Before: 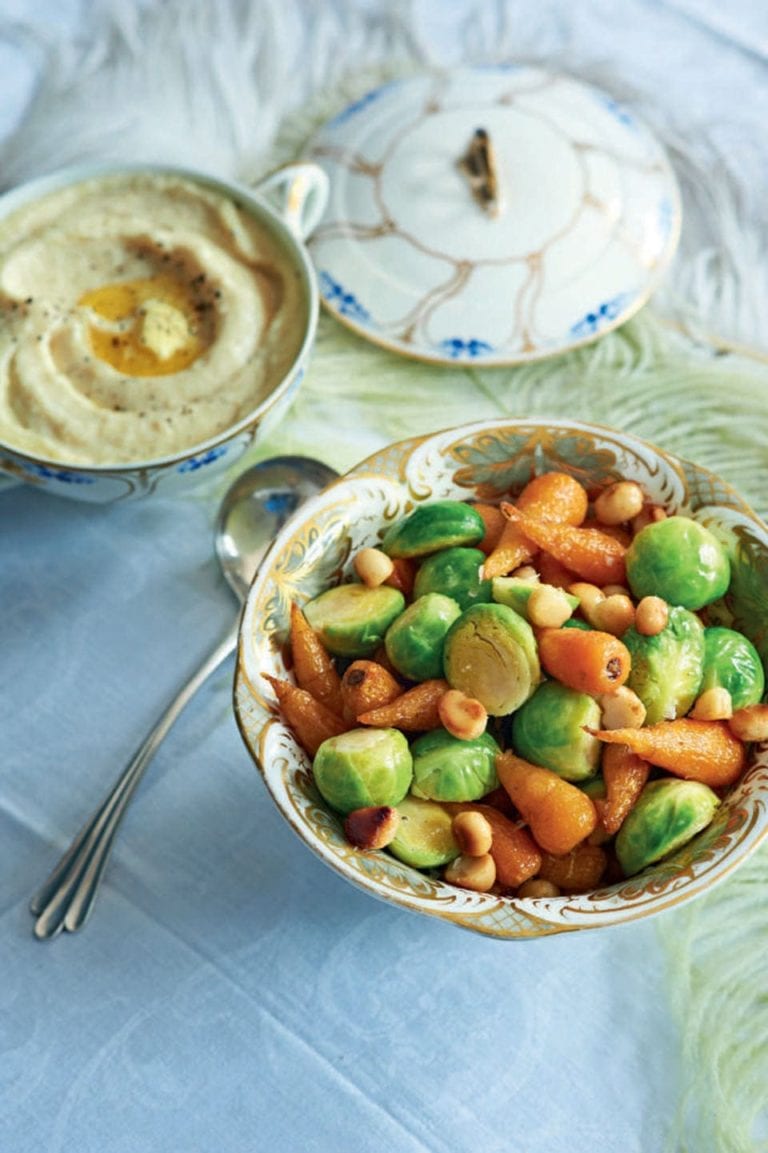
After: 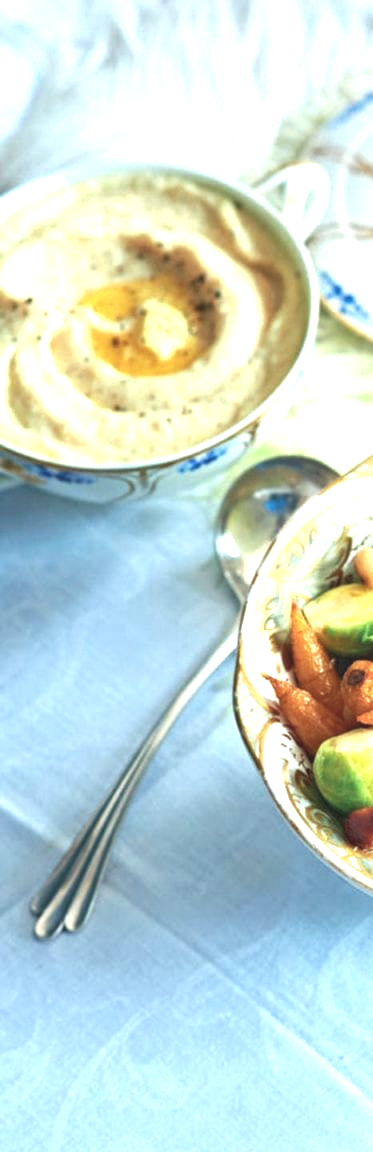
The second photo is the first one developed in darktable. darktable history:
exposure: black level correction -0.006, exposure 1 EV, compensate exposure bias true, compensate highlight preservation false
local contrast: mode bilateral grid, contrast 99, coarseness 100, detail 108%, midtone range 0.2
crop and rotate: left 0.057%, top 0%, right 51.326%
color zones: curves: ch1 [(0, 0.469) (0.001, 0.469) (0.12, 0.446) (0.248, 0.469) (0.5, 0.5) (0.748, 0.5) (0.999, 0.469) (1, 0.469)]
